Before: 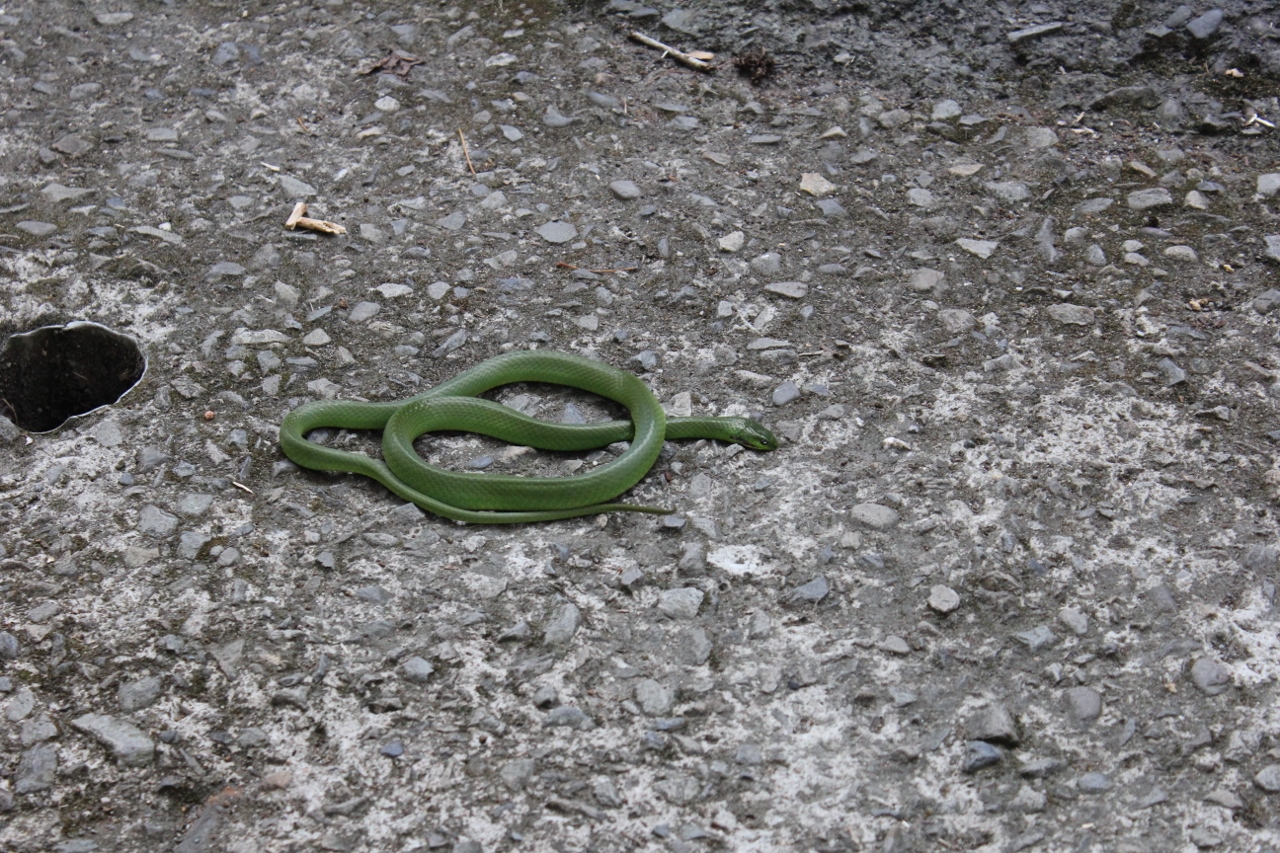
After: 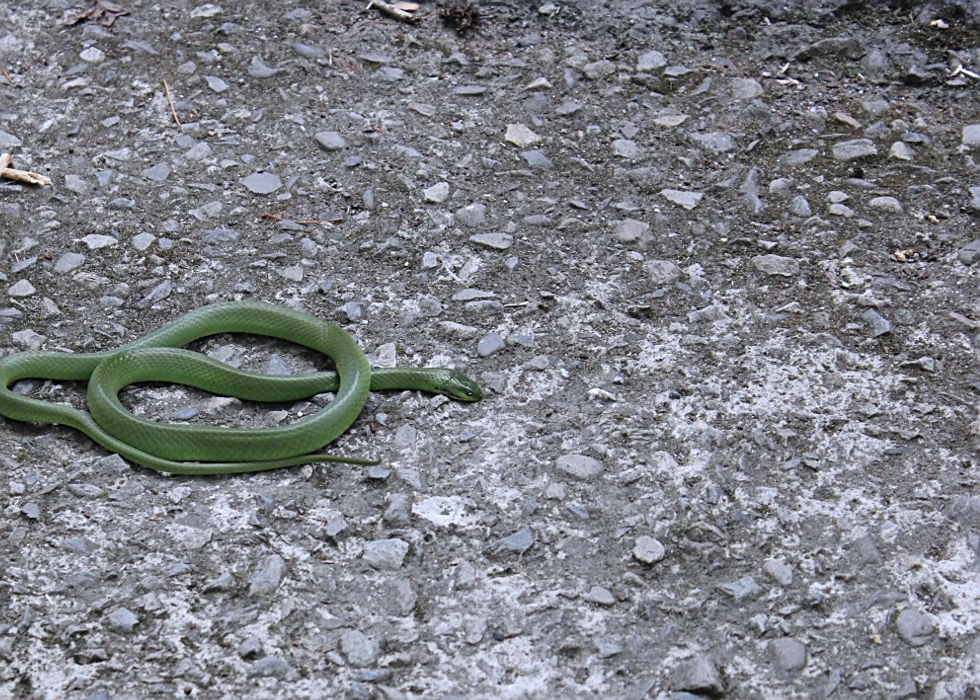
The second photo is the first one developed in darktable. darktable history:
contrast brightness saturation: contrast 0.05, brightness 0.06, saturation 0.01
sharpen: on, module defaults
color calibration: illuminant as shot in camera, x 0.358, y 0.373, temperature 4628.91 K
crop: left 23.095%, top 5.827%, bottom 11.854%
